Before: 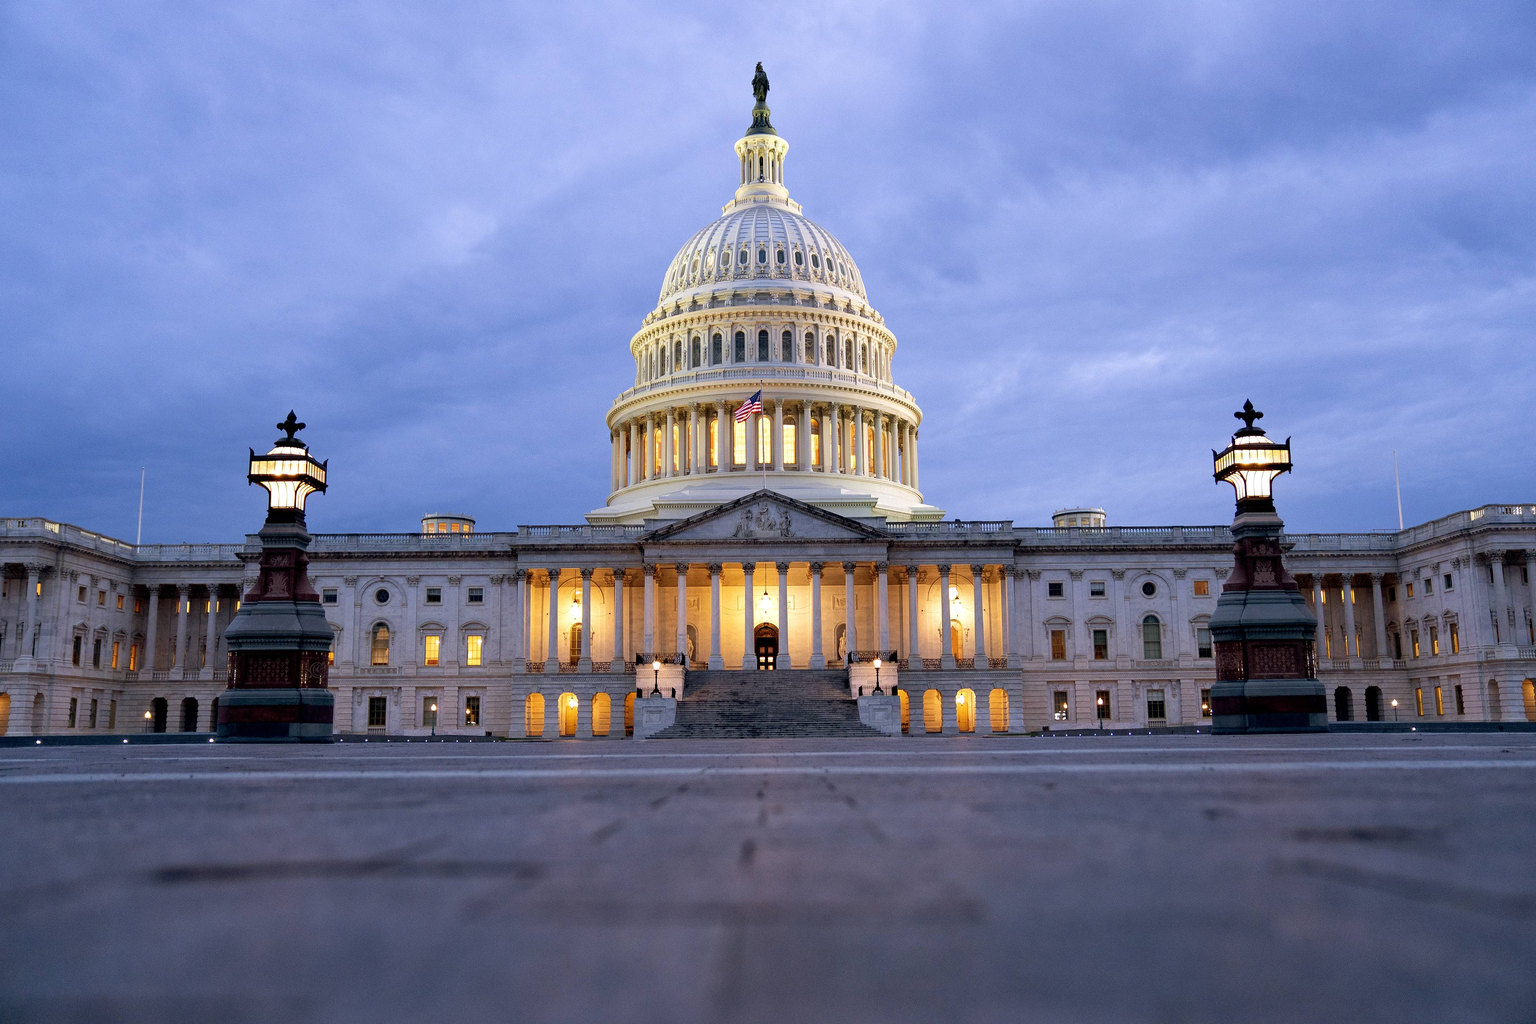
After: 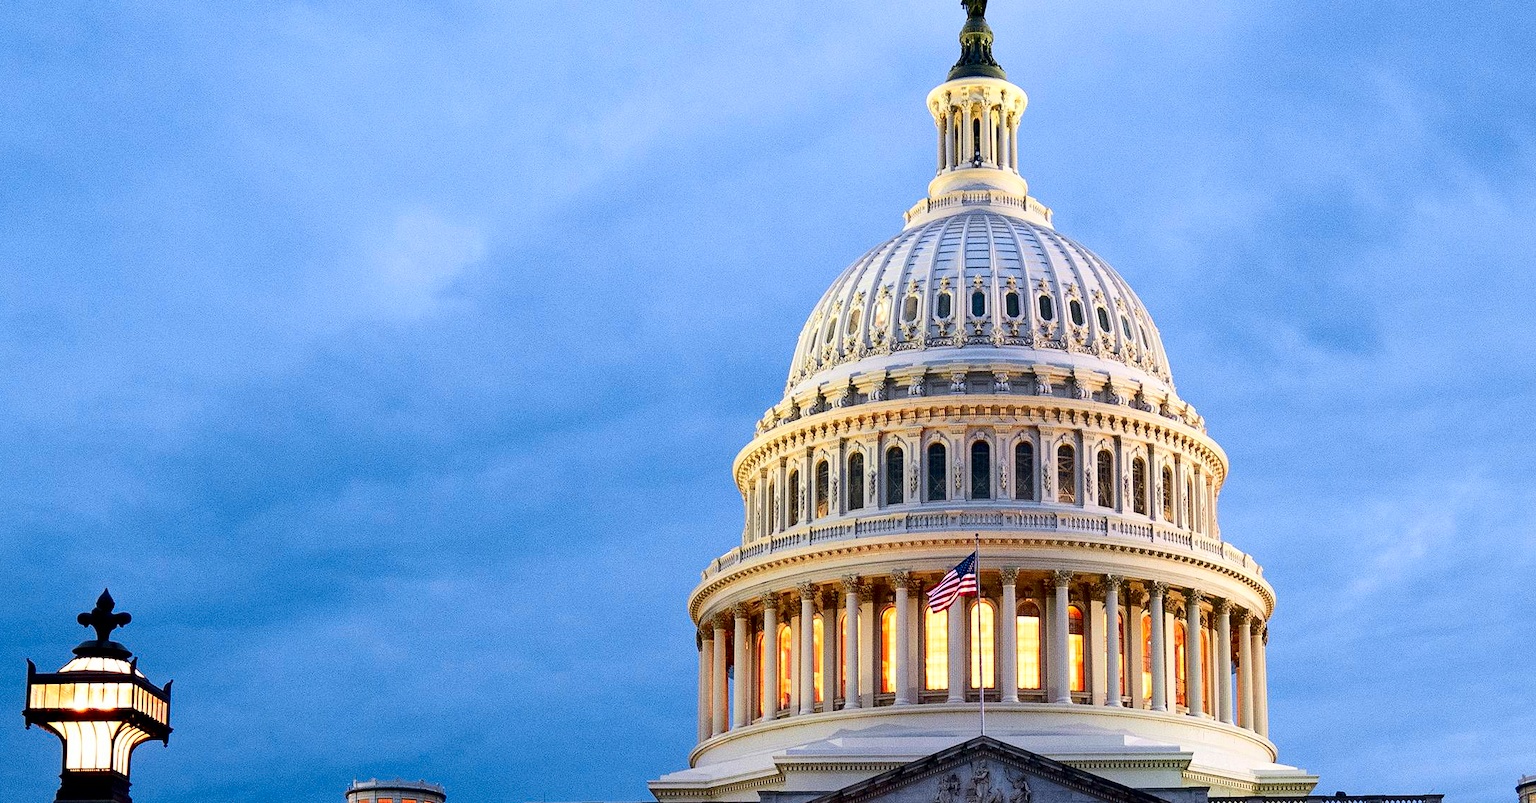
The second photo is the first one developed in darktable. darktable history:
contrast brightness saturation: contrast 0.21, brightness -0.11, saturation 0.21
crop: left 15.306%, top 9.065%, right 30.789%, bottom 48.638%
color zones: curves: ch1 [(0.235, 0.558) (0.75, 0.5)]; ch2 [(0.25, 0.462) (0.749, 0.457)], mix 25.94%
